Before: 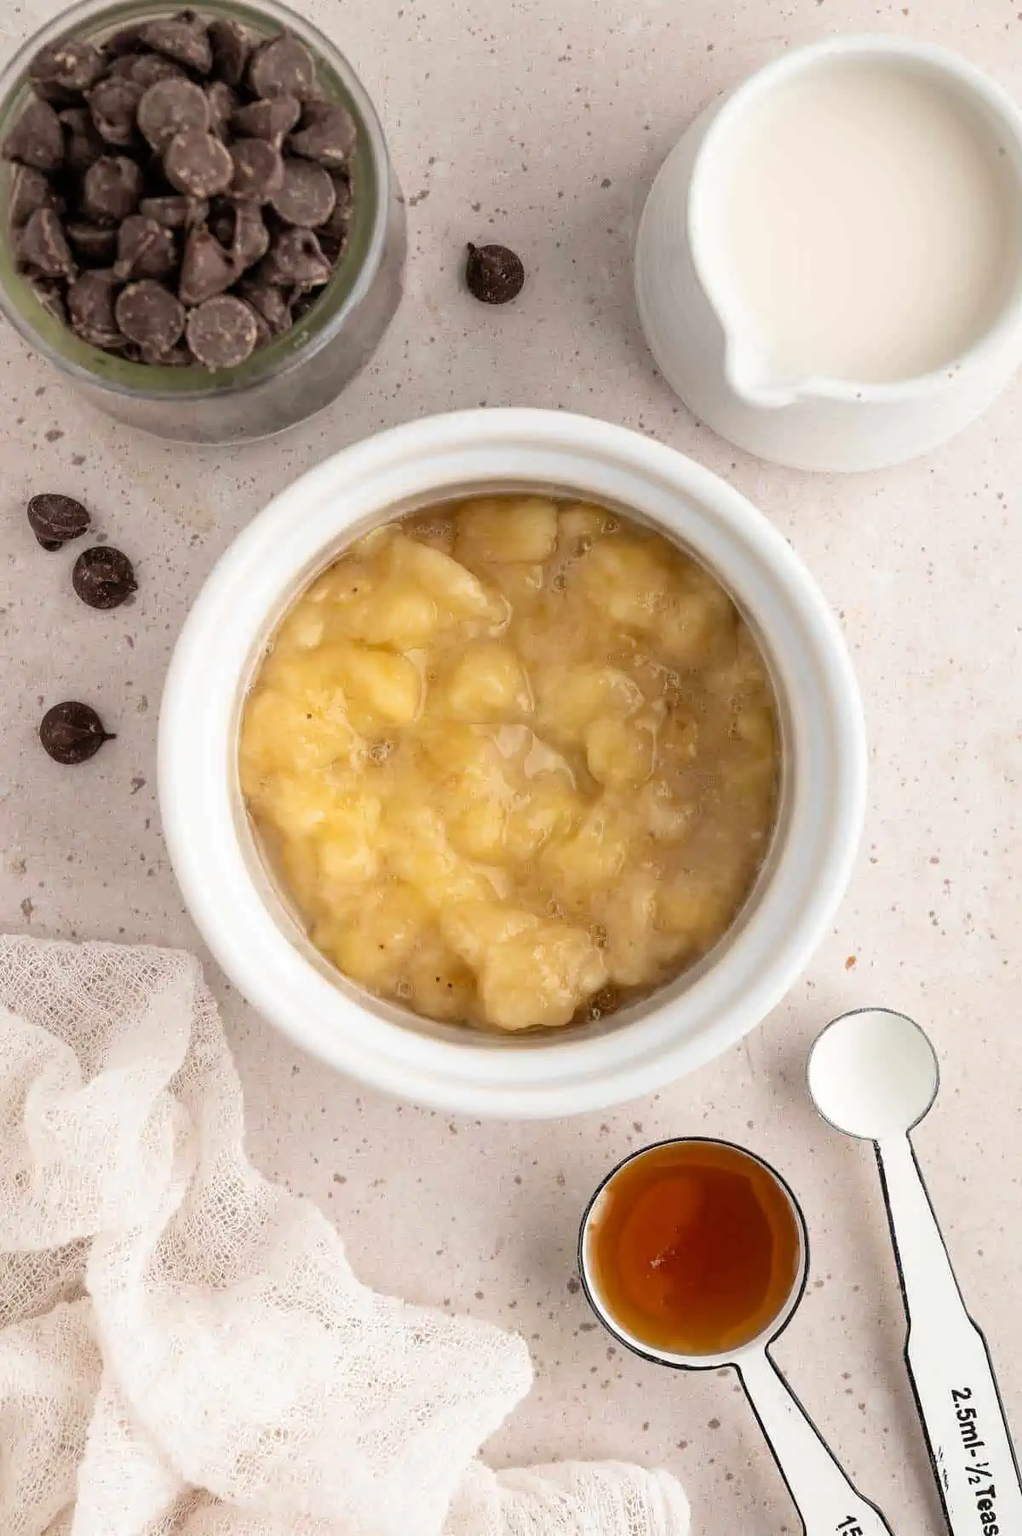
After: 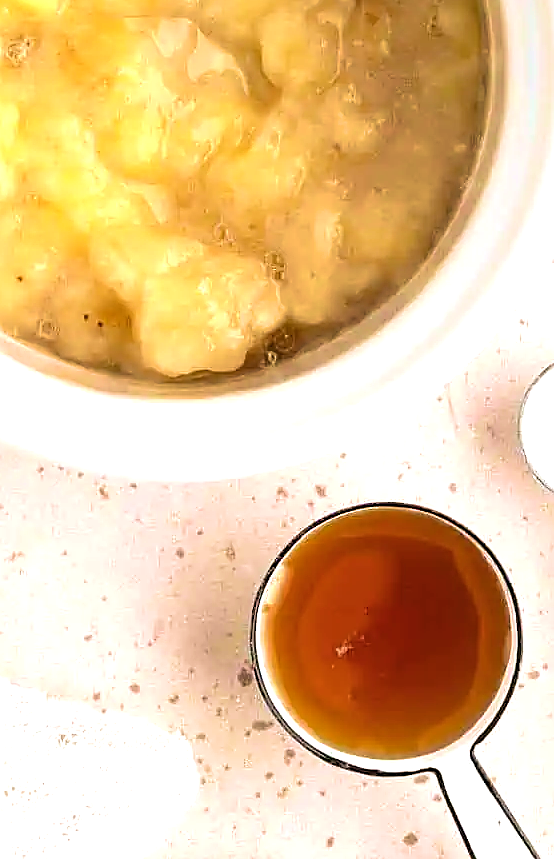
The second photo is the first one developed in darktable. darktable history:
sharpen: on, module defaults
crop: left 35.743%, top 46.229%, right 18.074%, bottom 6.138%
color balance rgb: perceptual saturation grading › global saturation 0.286%, global vibrance 20.893%
velvia: strength 75%
tone equalizer: -8 EV -0.771 EV, -7 EV -0.718 EV, -6 EV -0.564 EV, -5 EV -0.403 EV, -3 EV 0.402 EV, -2 EV 0.6 EV, -1 EV 0.686 EV, +0 EV 0.738 EV
